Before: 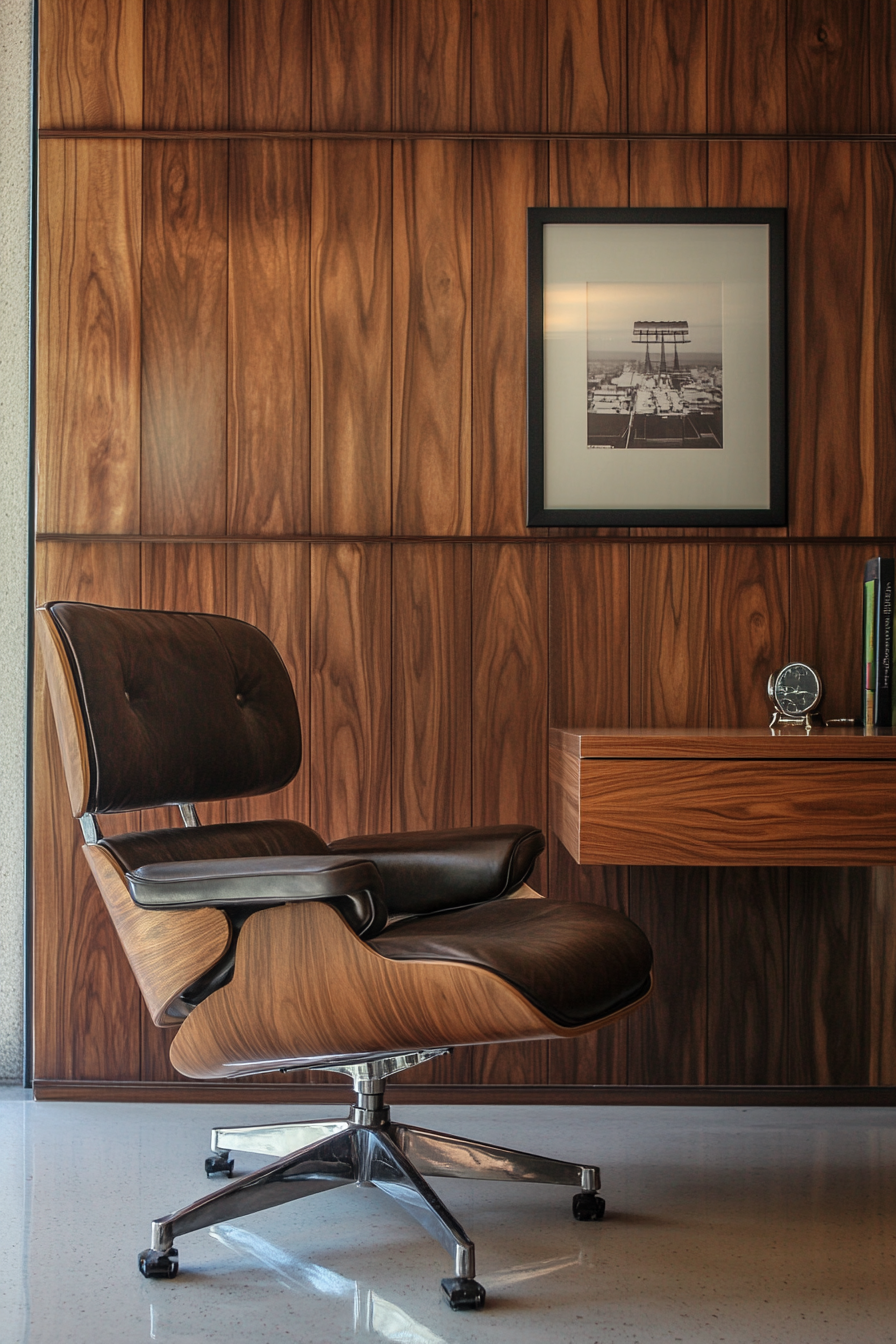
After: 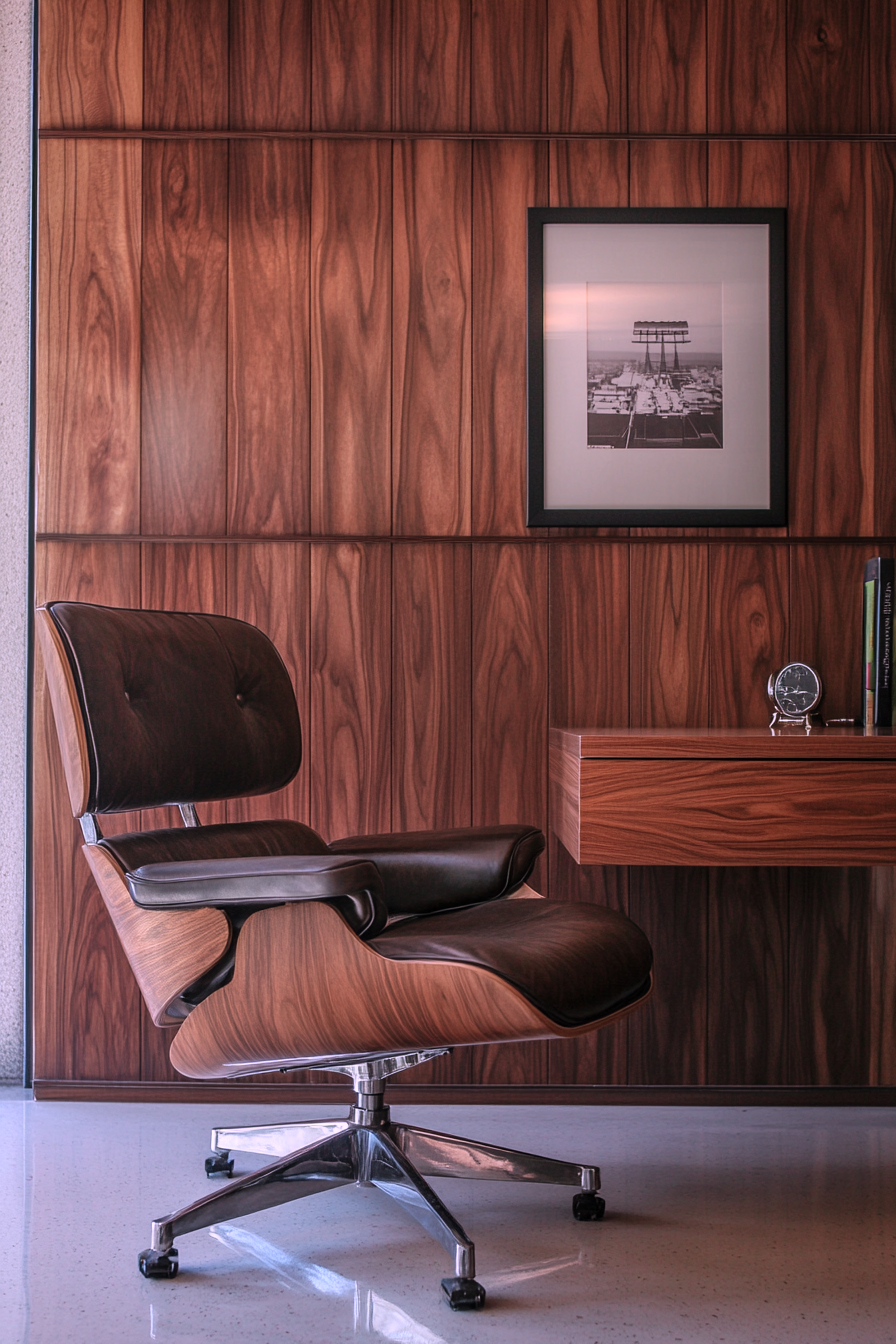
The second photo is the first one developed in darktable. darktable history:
color correction: highlights a* 15.89, highlights b* -20.48
